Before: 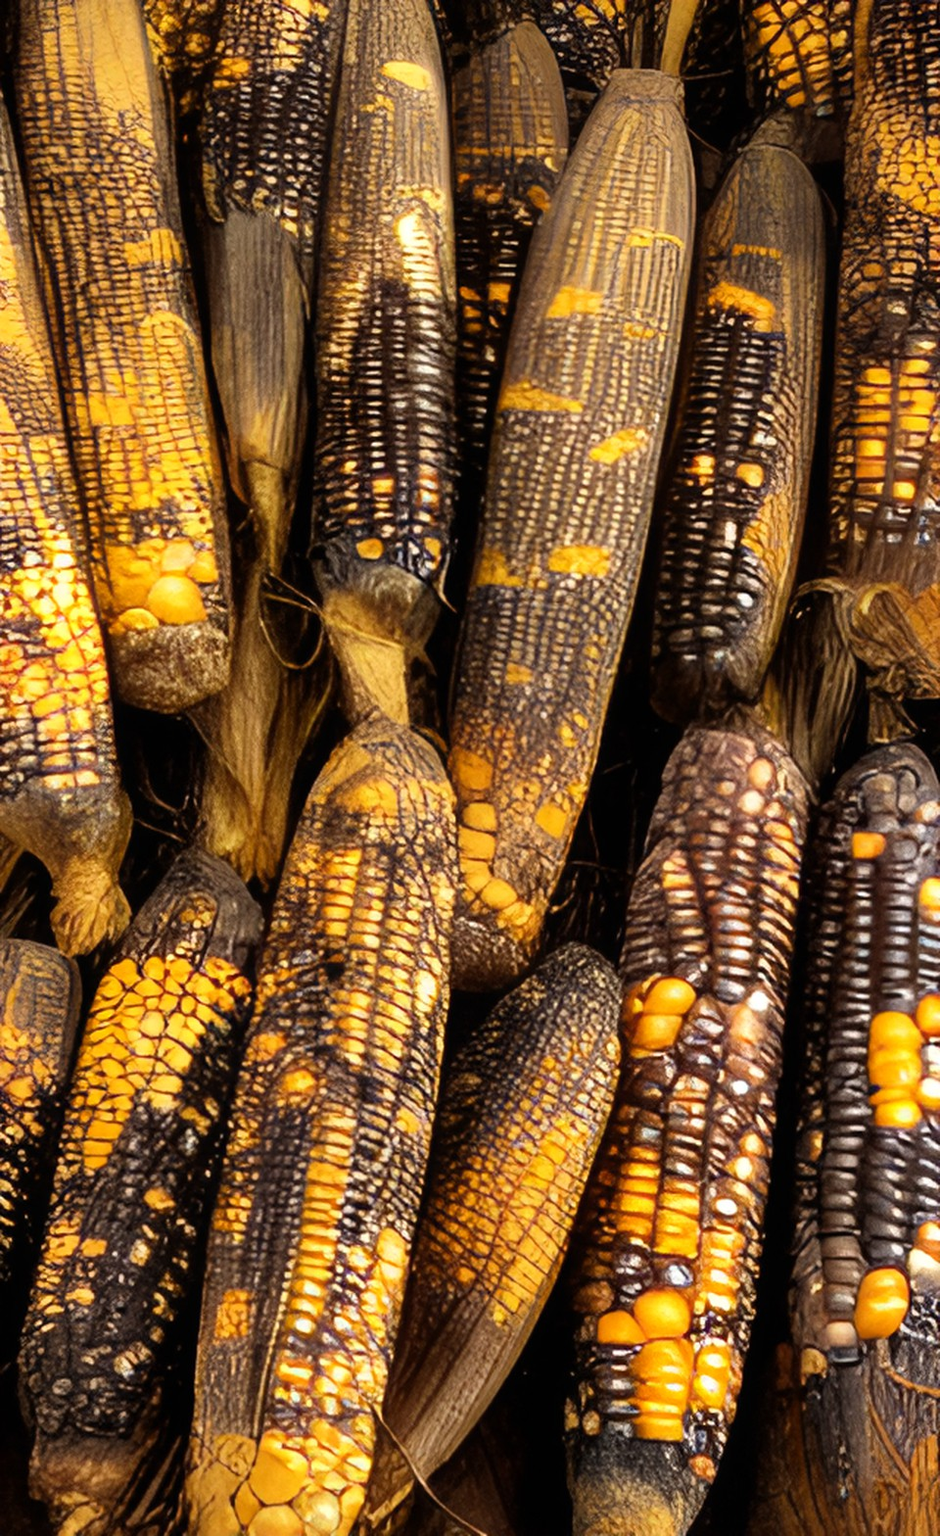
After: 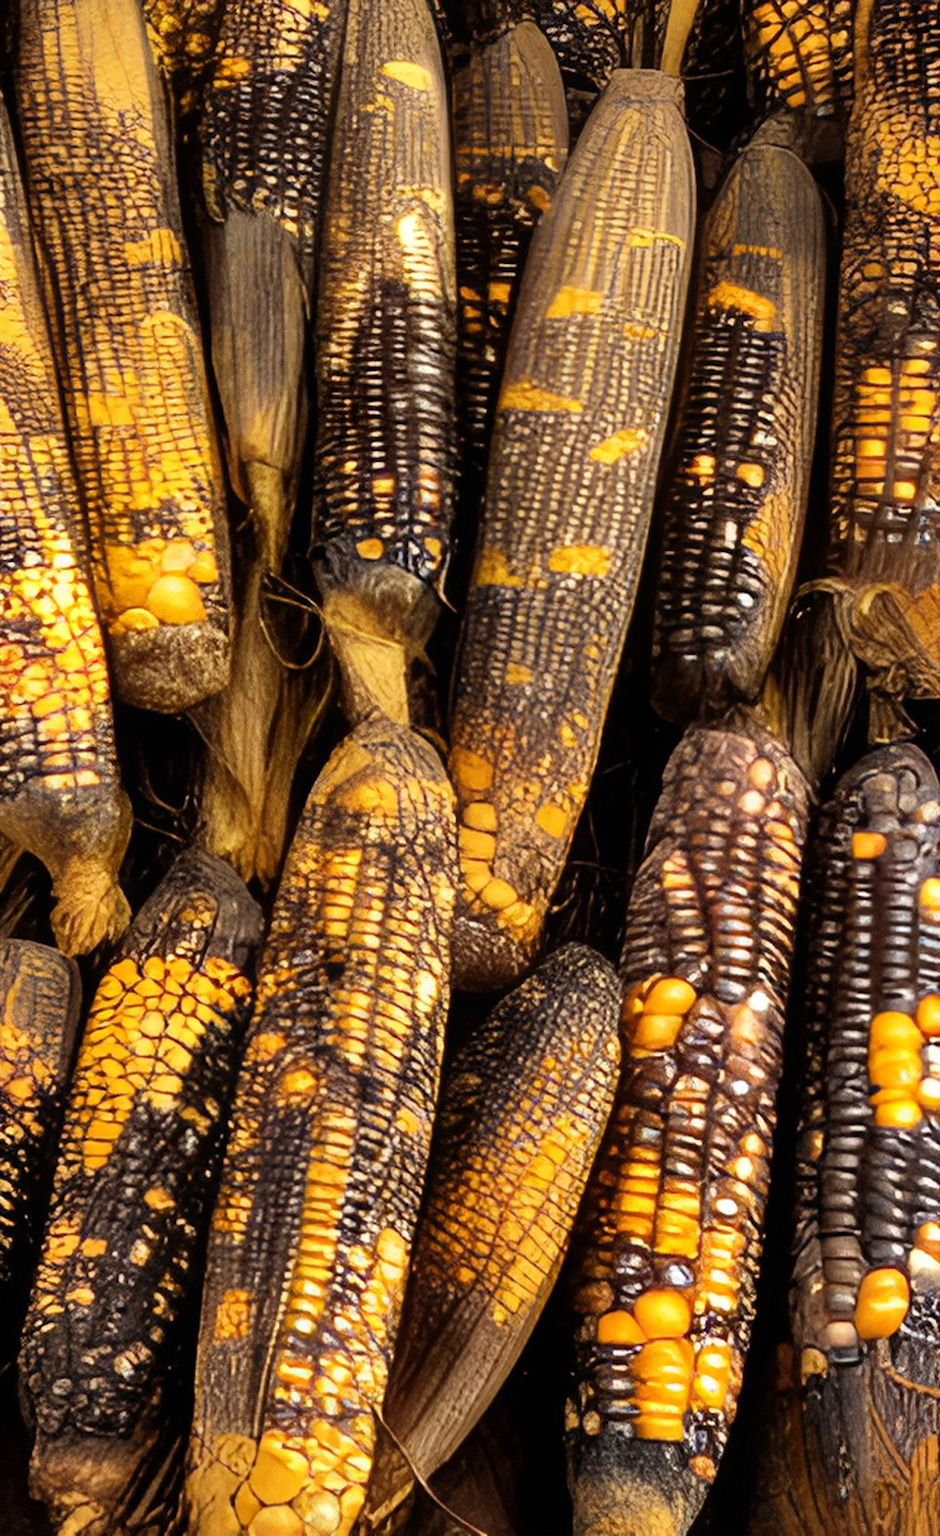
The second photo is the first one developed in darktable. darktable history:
shadows and highlights: shadows 30.63, highlights -63.22, shadows color adjustment 98%, highlights color adjustment 58.61%, soften with gaussian
